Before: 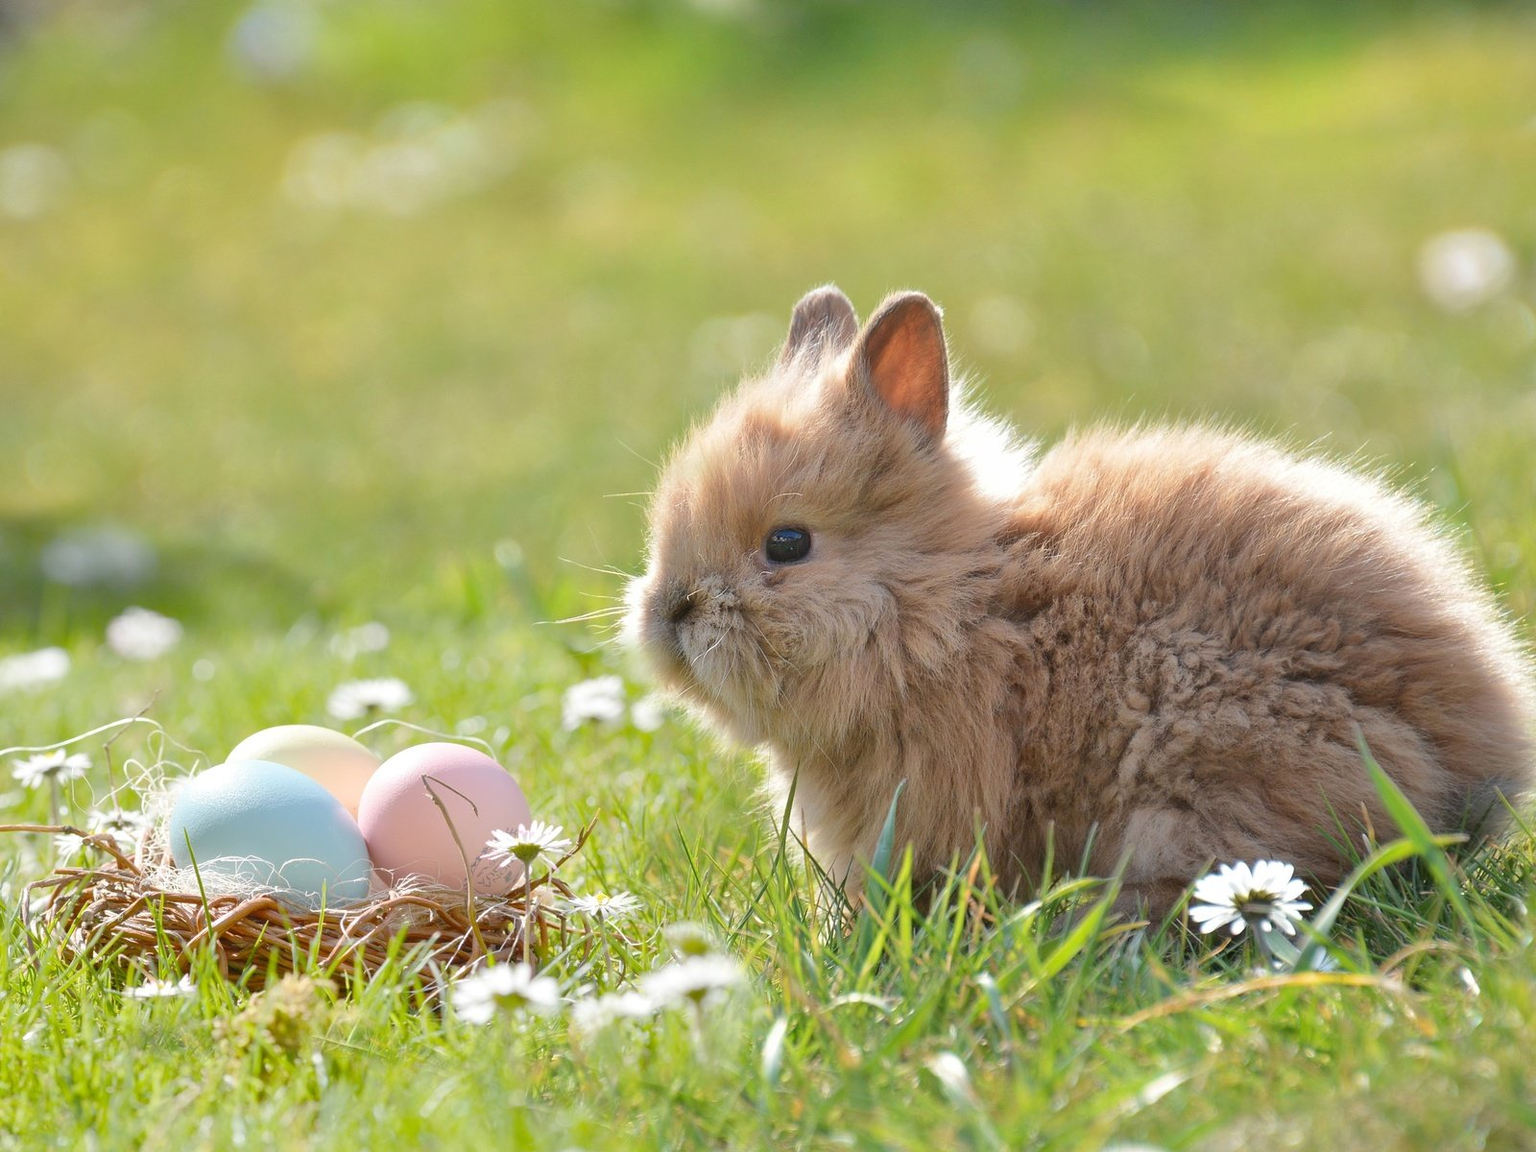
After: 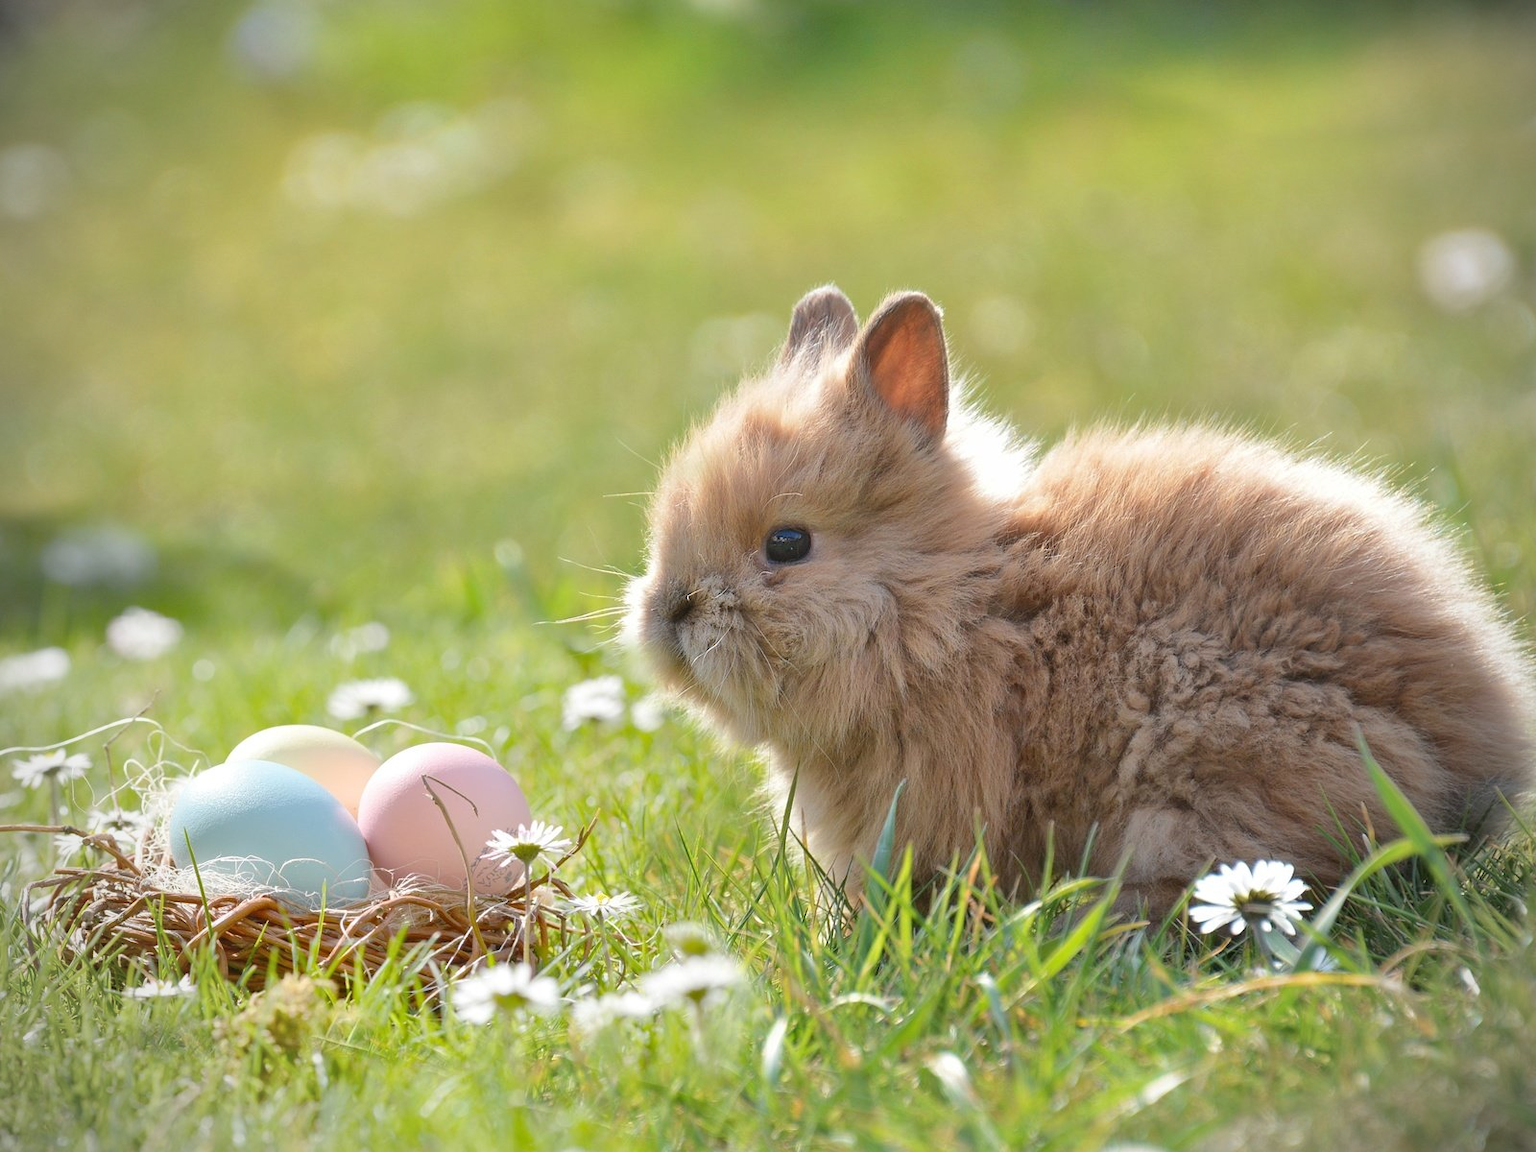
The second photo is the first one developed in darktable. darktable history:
vignetting: brightness -0.538, saturation -0.516
